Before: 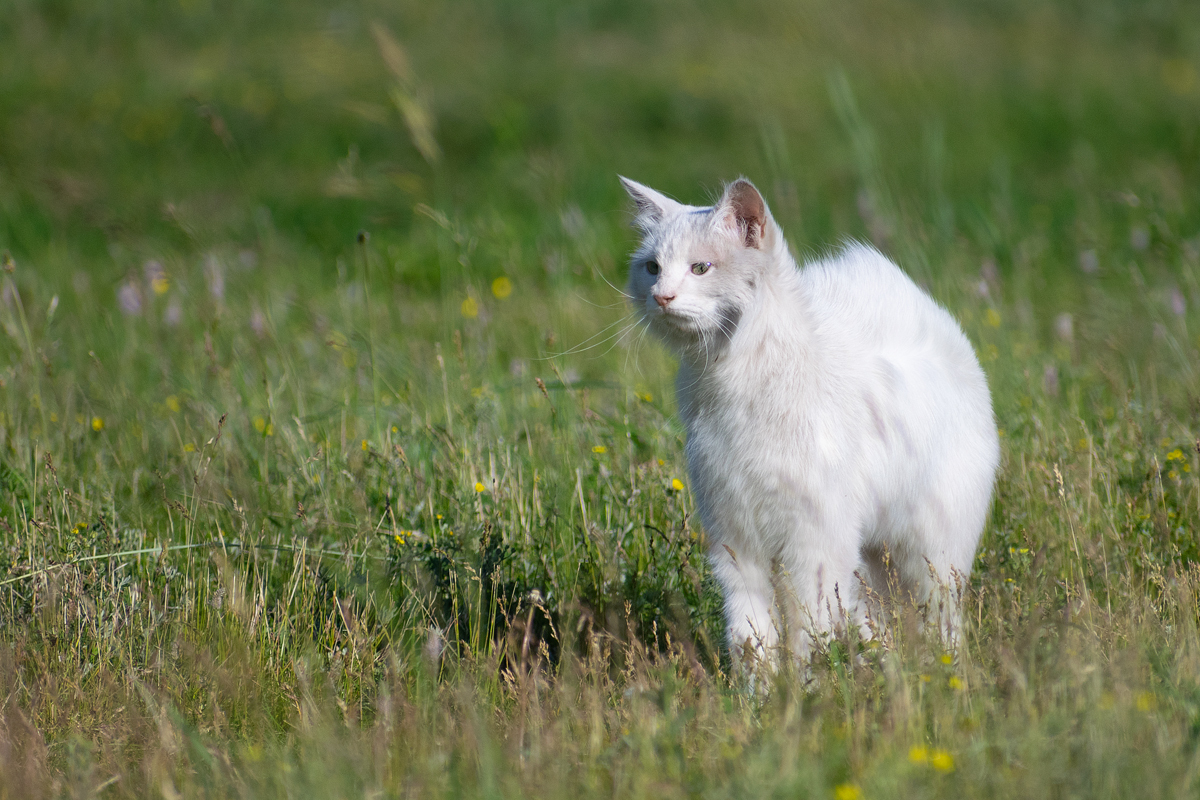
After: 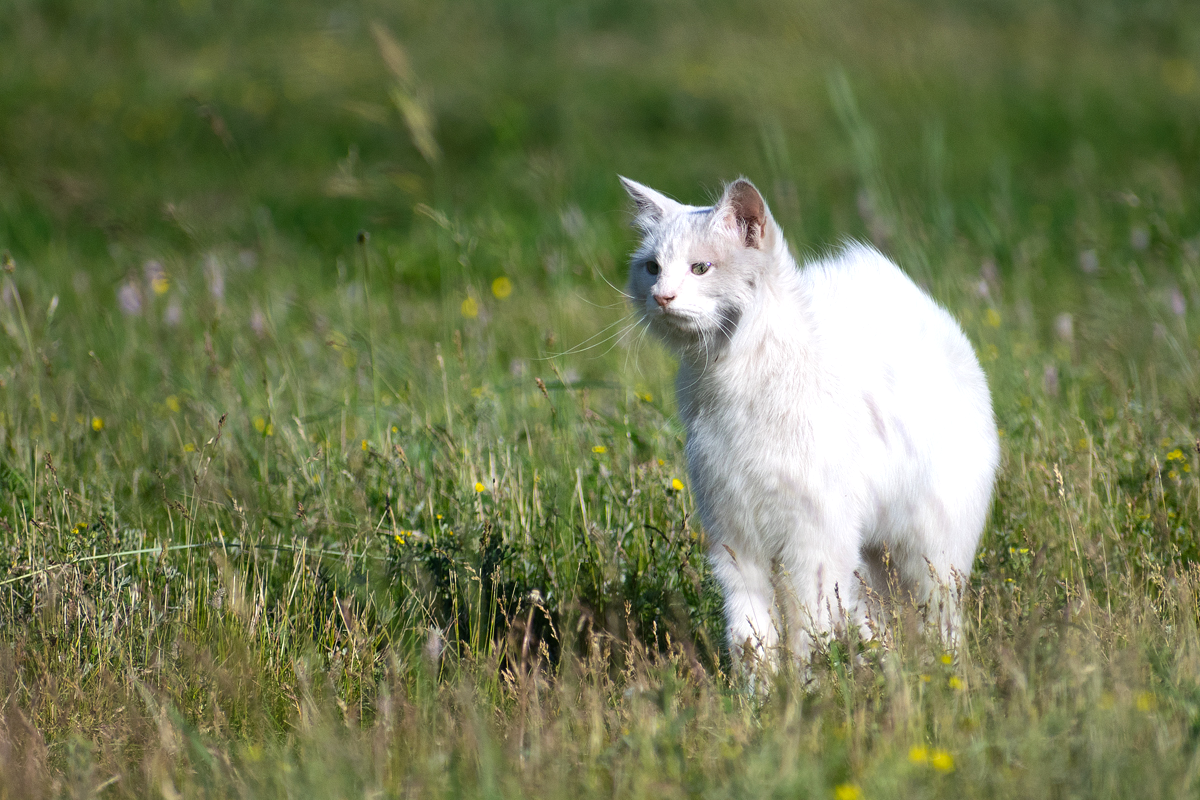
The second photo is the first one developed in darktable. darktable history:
tone equalizer: -8 EV -0.408 EV, -7 EV -0.39 EV, -6 EV -0.338 EV, -5 EV -0.219 EV, -3 EV 0.223 EV, -2 EV 0.32 EV, -1 EV 0.403 EV, +0 EV 0.387 EV, edges refinement/feathering 500, mask exposure compensation -1.57 EV, preserve details no
